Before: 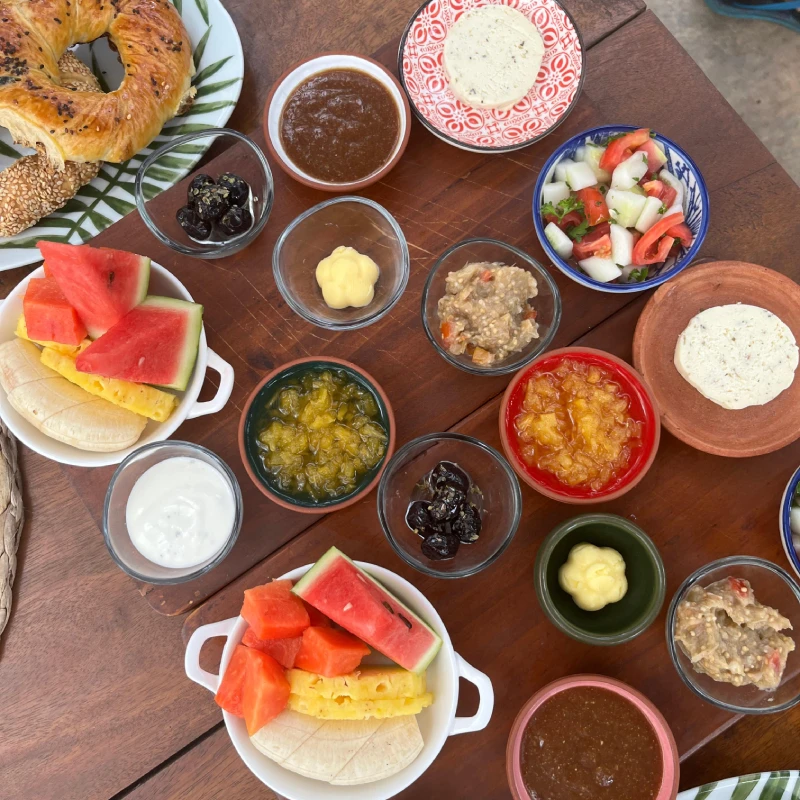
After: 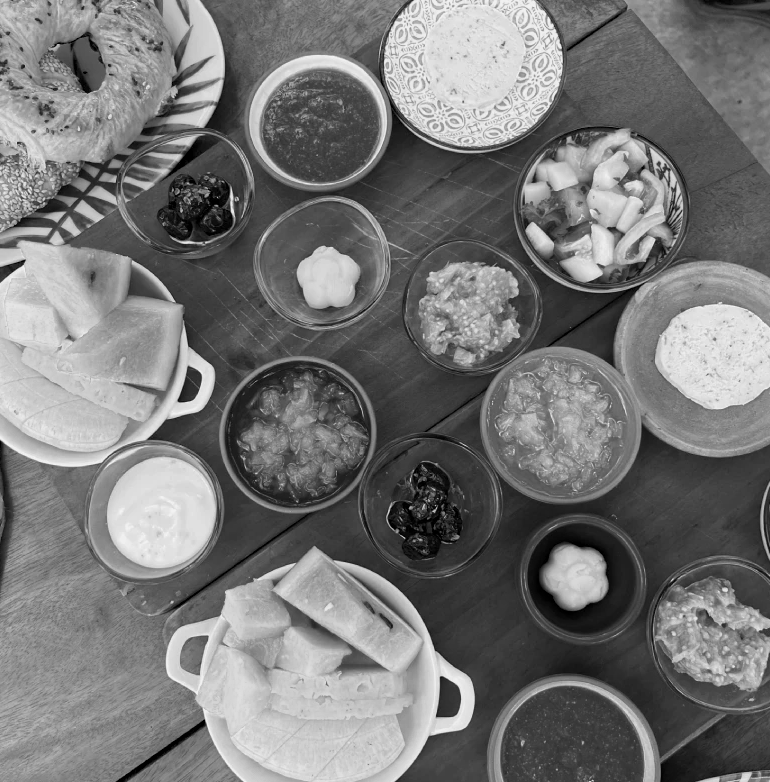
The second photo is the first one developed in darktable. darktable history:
haze removal: strength 0.29, distance 0.25, compatibility mode true, adaptive false
monochrome: a 73.58, b 64.21
color zones: curves: ch0 [(0.004, 0.588) (0.116, 0.636) (0.259, 0.476) (0.423, 0.464) (0.75, 0.5)]; ch1 [(0, 0) (0.143, 0) (0.286, 0) (0.429, 0) (0.571, 0) (0.714, 0) (0.857, 0)]
crop and rotate: left 2.536%, right 1.107%, bottom 2.246%
shadows and highlights: shadows -54.3, highlights 86.09, soften with gaussian
exposure: black level correction 0.002, compensate highlight preservation false
